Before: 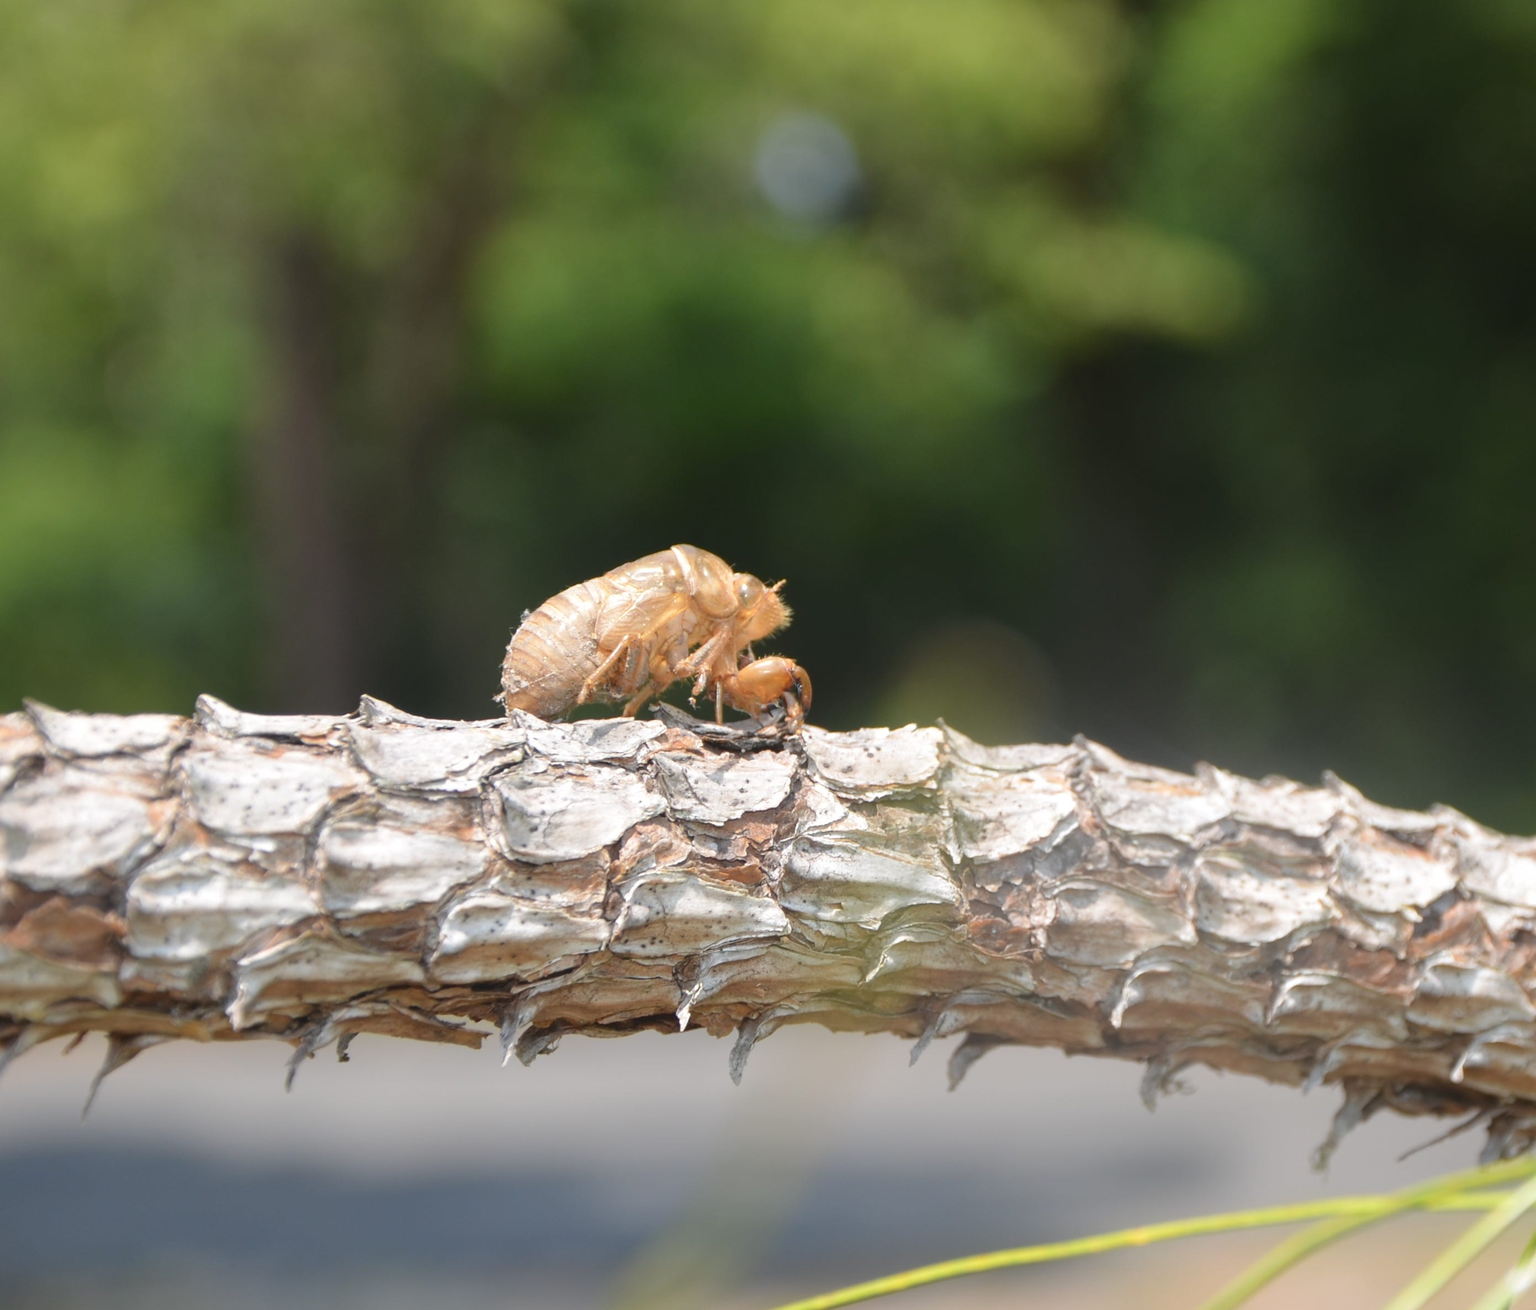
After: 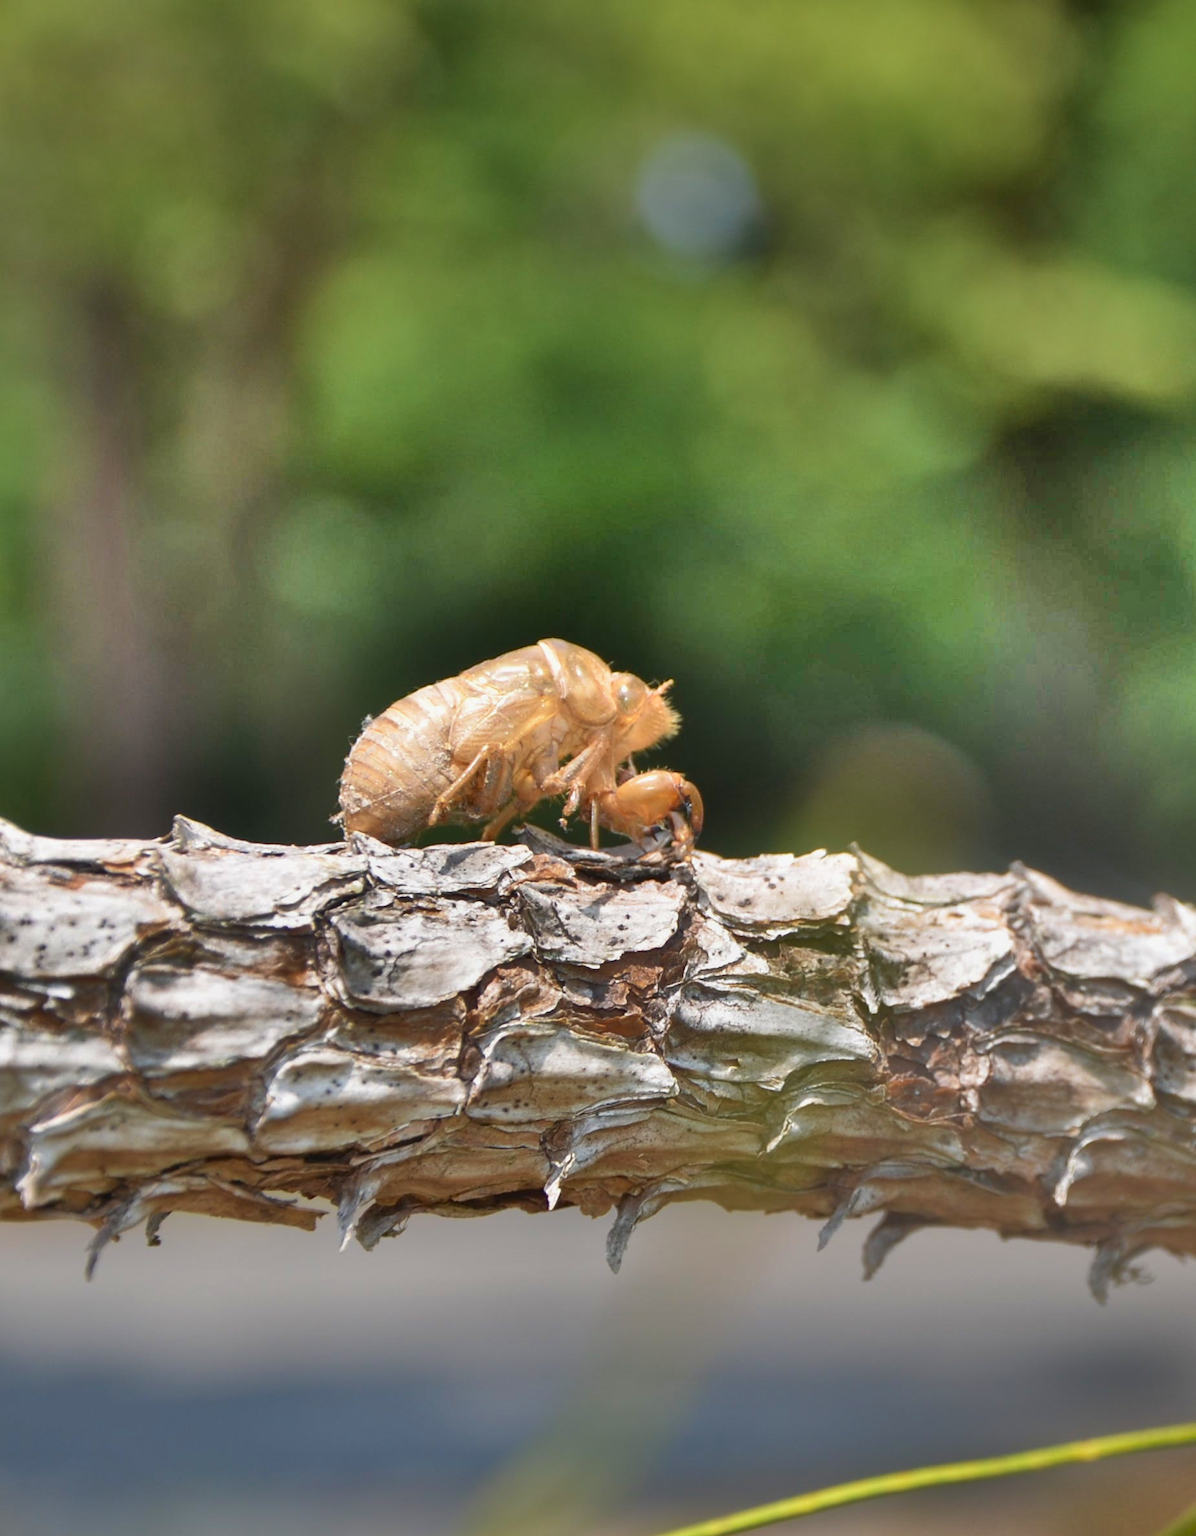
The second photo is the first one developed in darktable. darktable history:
crop and rotate: left 13.868%, right 19.71%
exposure: black level correction 0.004, exposure 0.015 EV, compensate exposure bias true, compensate highlight preservation false
velvia: on, module defaults
shadows and highlights: radius 124.38, shadows 98.59, white point adjustment -3.04, highlights -98.35, soften with gaussian
